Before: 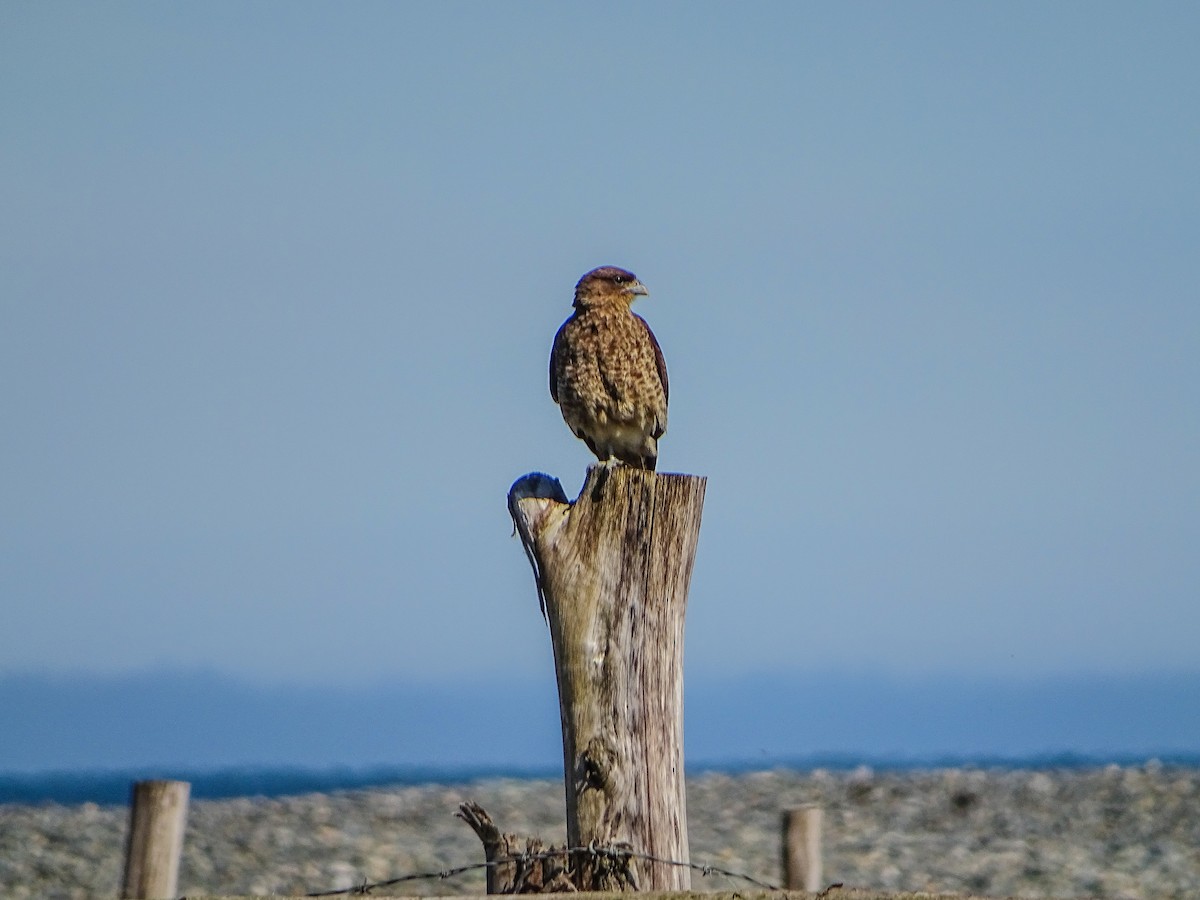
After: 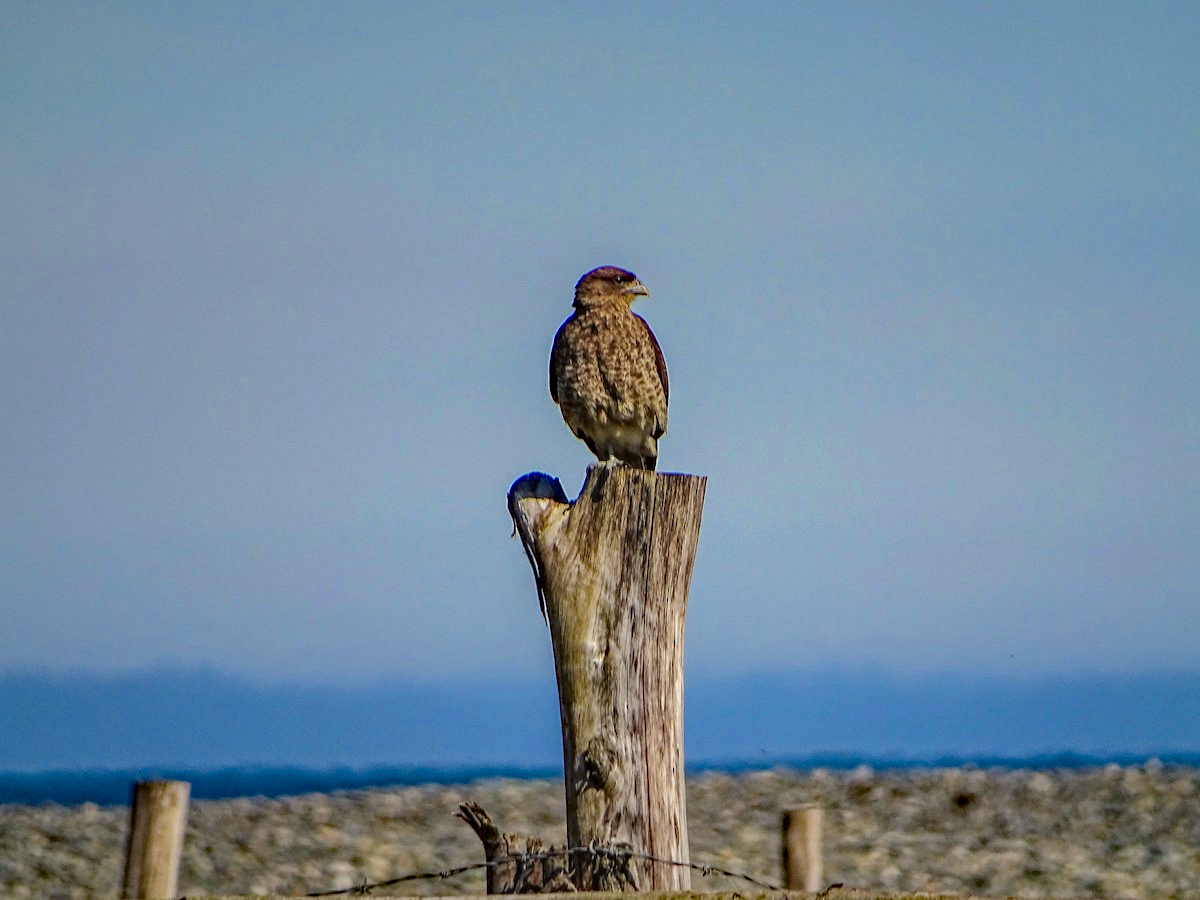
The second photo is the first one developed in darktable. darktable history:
haze removal: strength 0.524, distance 0.923, compatibility mode true
